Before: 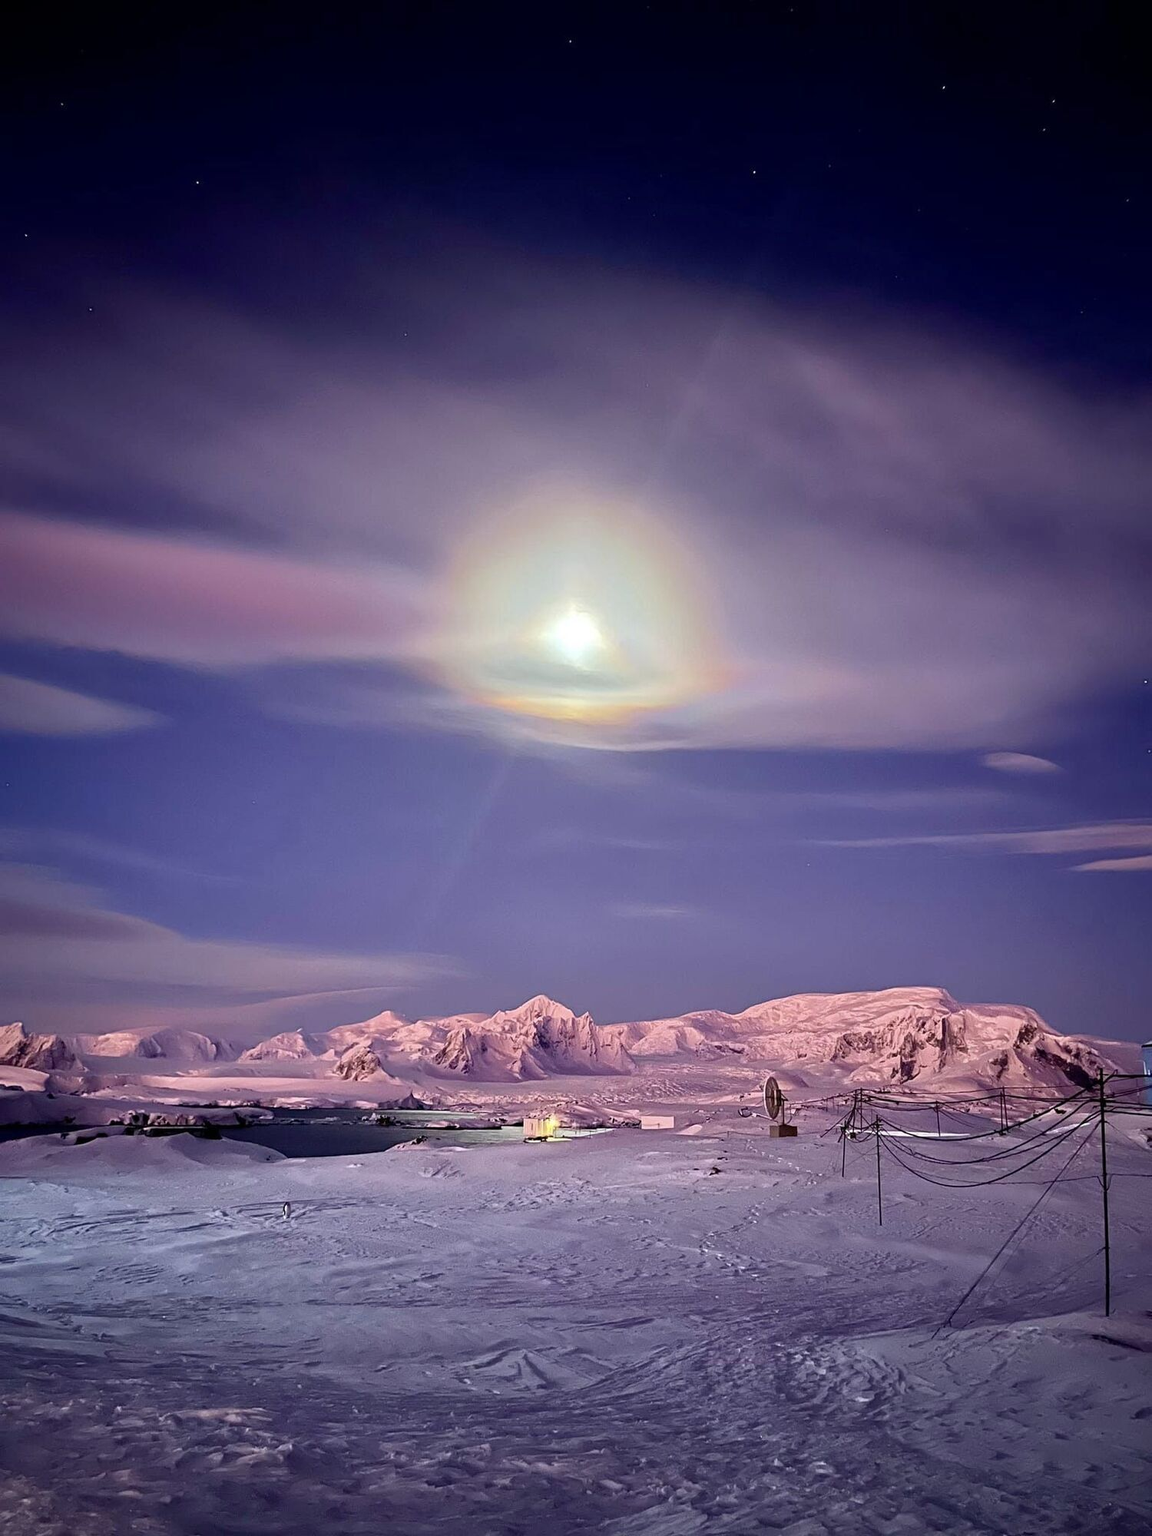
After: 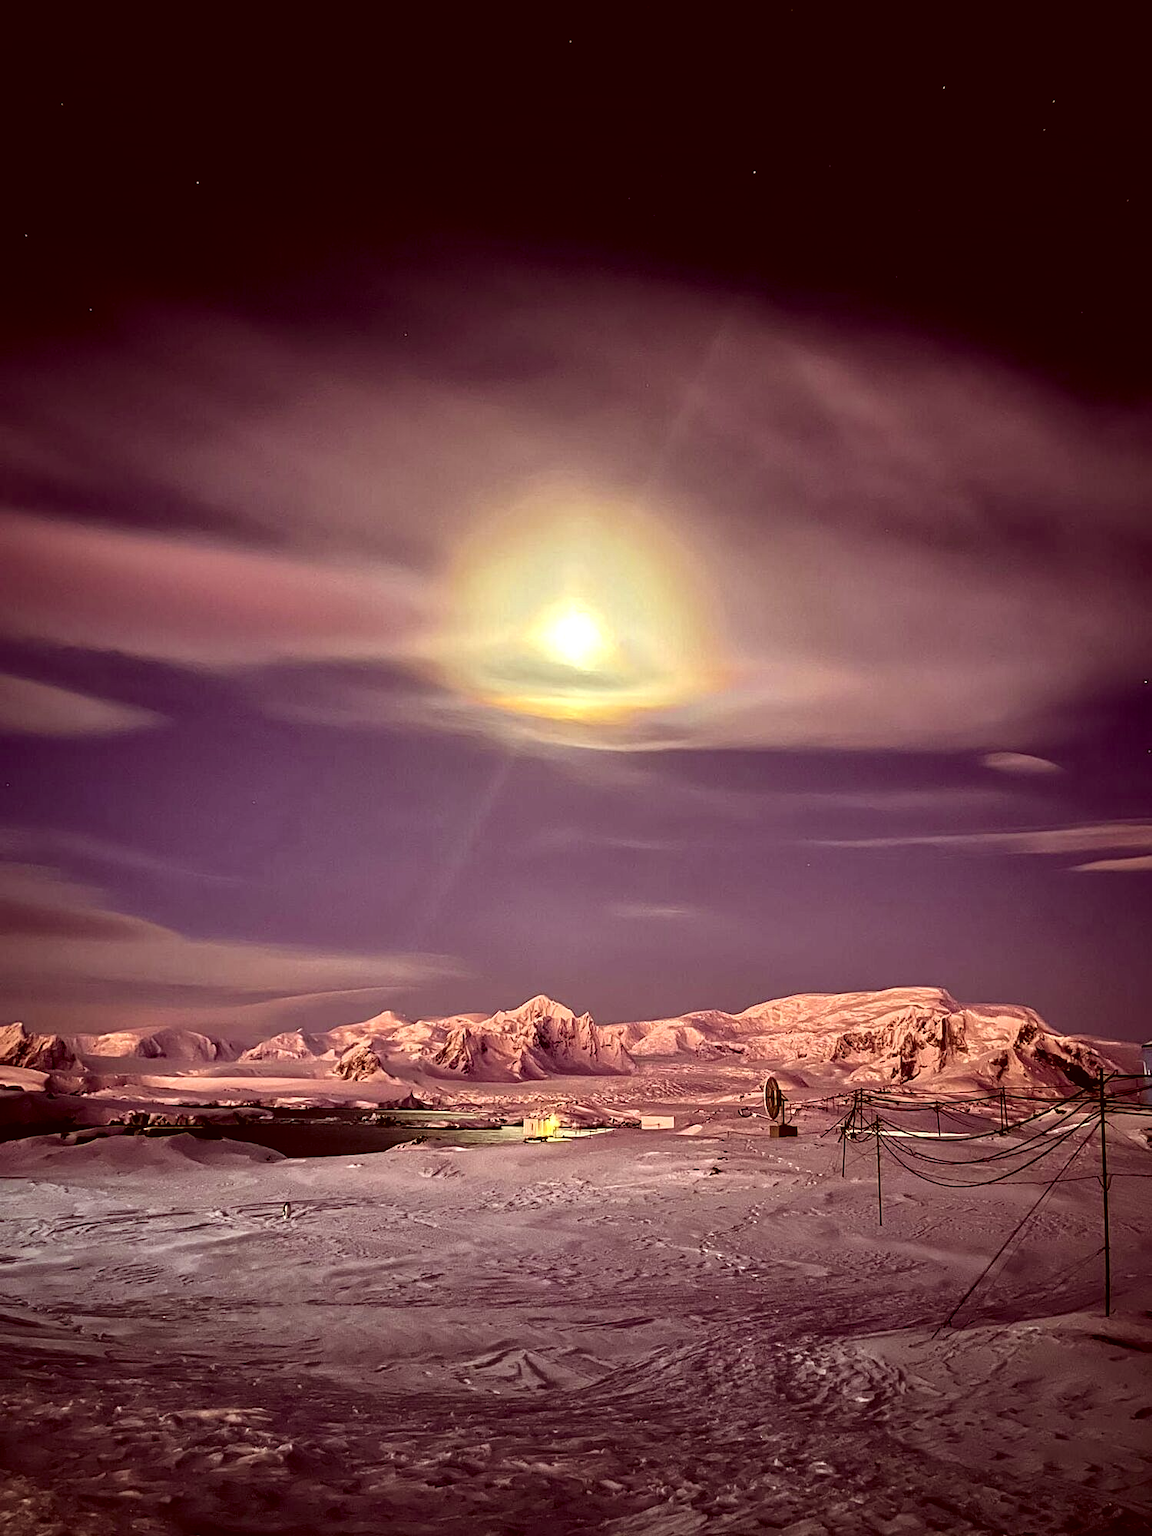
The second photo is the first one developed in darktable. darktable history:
rotate and perspective: automatic cropping off
color correction: highlights a* 1.12, highlights b* 24.26, shadows a* 15.58, shadows b* 24.26
color balance rgb: shadows lift › luminance -10%, power › luminance -9%, linear chroma grading › global chroma 10%, global vibrance 10%, contrast 15%, saturation formula JzAzBz (2021)
local contrast: detail 130%
